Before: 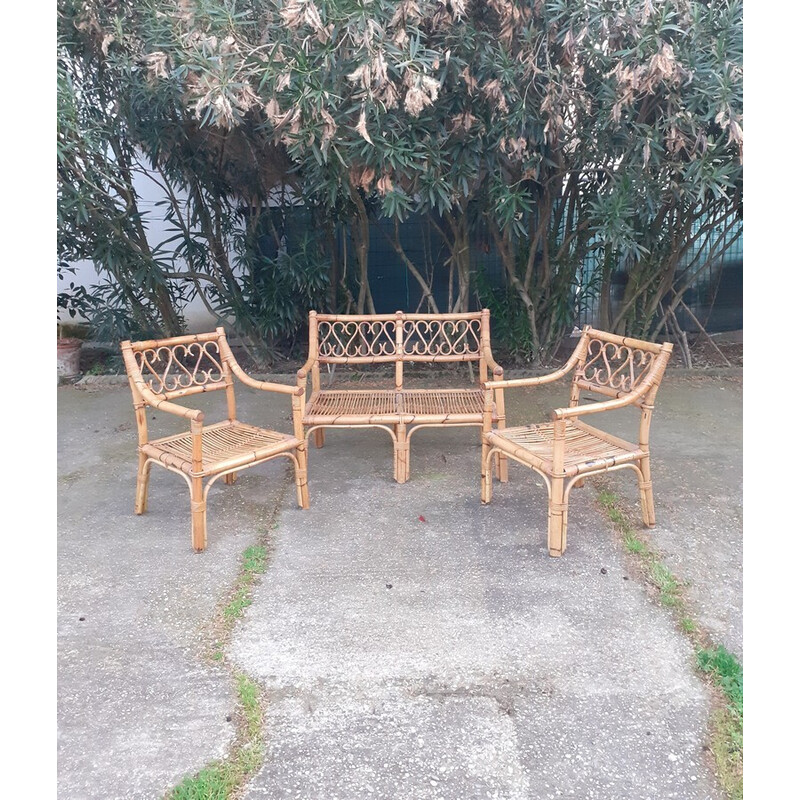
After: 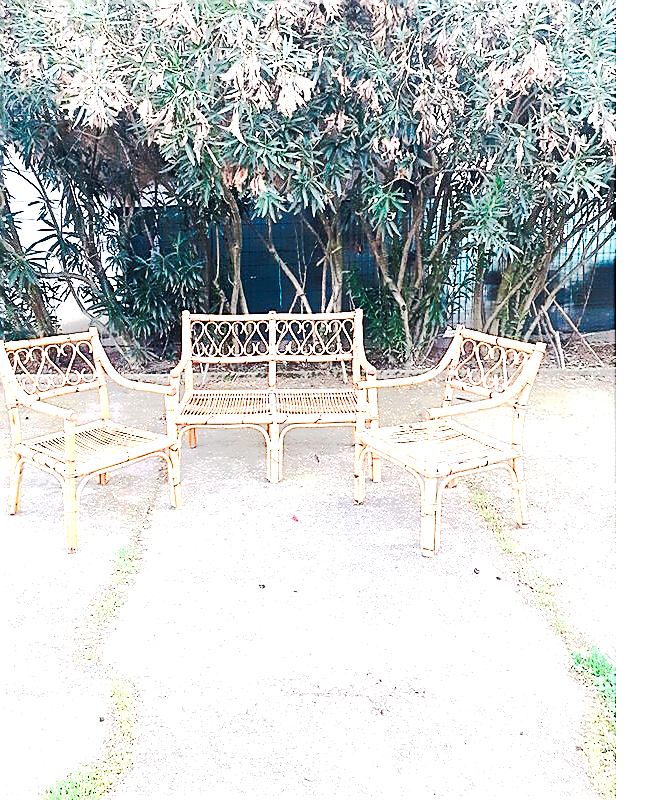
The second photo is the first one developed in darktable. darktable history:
exposure: black level correction 0, exposure 1 EV, compensate exposure bias true, compensate highlight preservation false
tone equalizer: -8 EV -0.734 EV, -7 EV -0.711 EV, -6 EV -0.63 EV, -5 EV -0.363 EV, -3 EV 0.405 EV, -2 EV 0.6 EV, -1 EV 0.694 EV, +0 EV 0.765 EV
contrast brightness saturation: saturation -0.064
crop: left 15.925%
sharpen: radius 1.412, amount 1.265, threshold 0.837
tone curve: curves: ch0 [(0, 0) (0.003, 0.005) (0.011, 0.007) (0.025, 0.009) (0.044, 0.013) (0.069, 0.017) (0.1, 0.02) (0.136, 0.029) (0.177, 0.052) (0.224, 0.086) (0.277, 0.129) (0.335, 0.188) (0.399, 0.256) (0.468, 0.361) (0.543, 0.526) (0.623, 0.696) (0.709, 0.784) (0.801, 0.85) (0.898, 0.882) (1, 1)], preserve colors none
